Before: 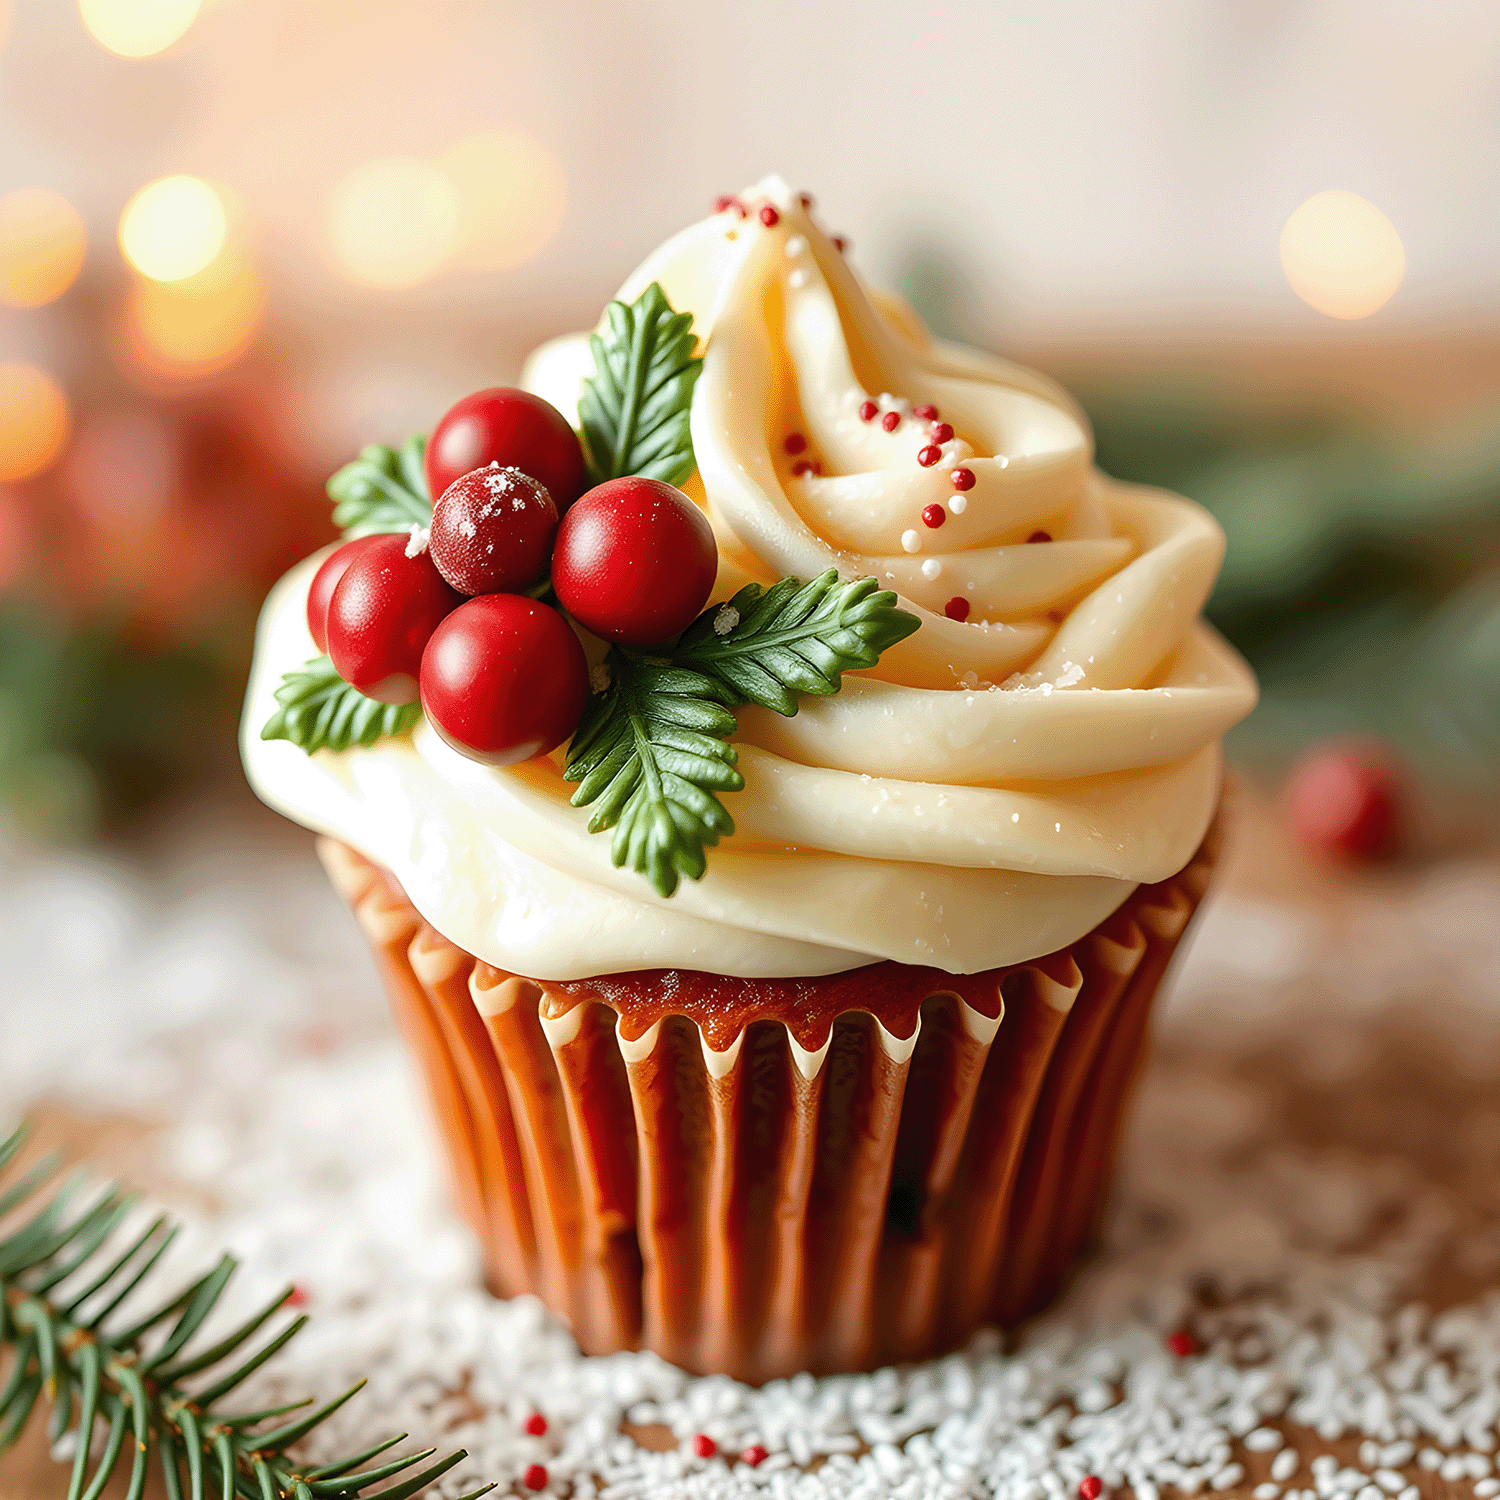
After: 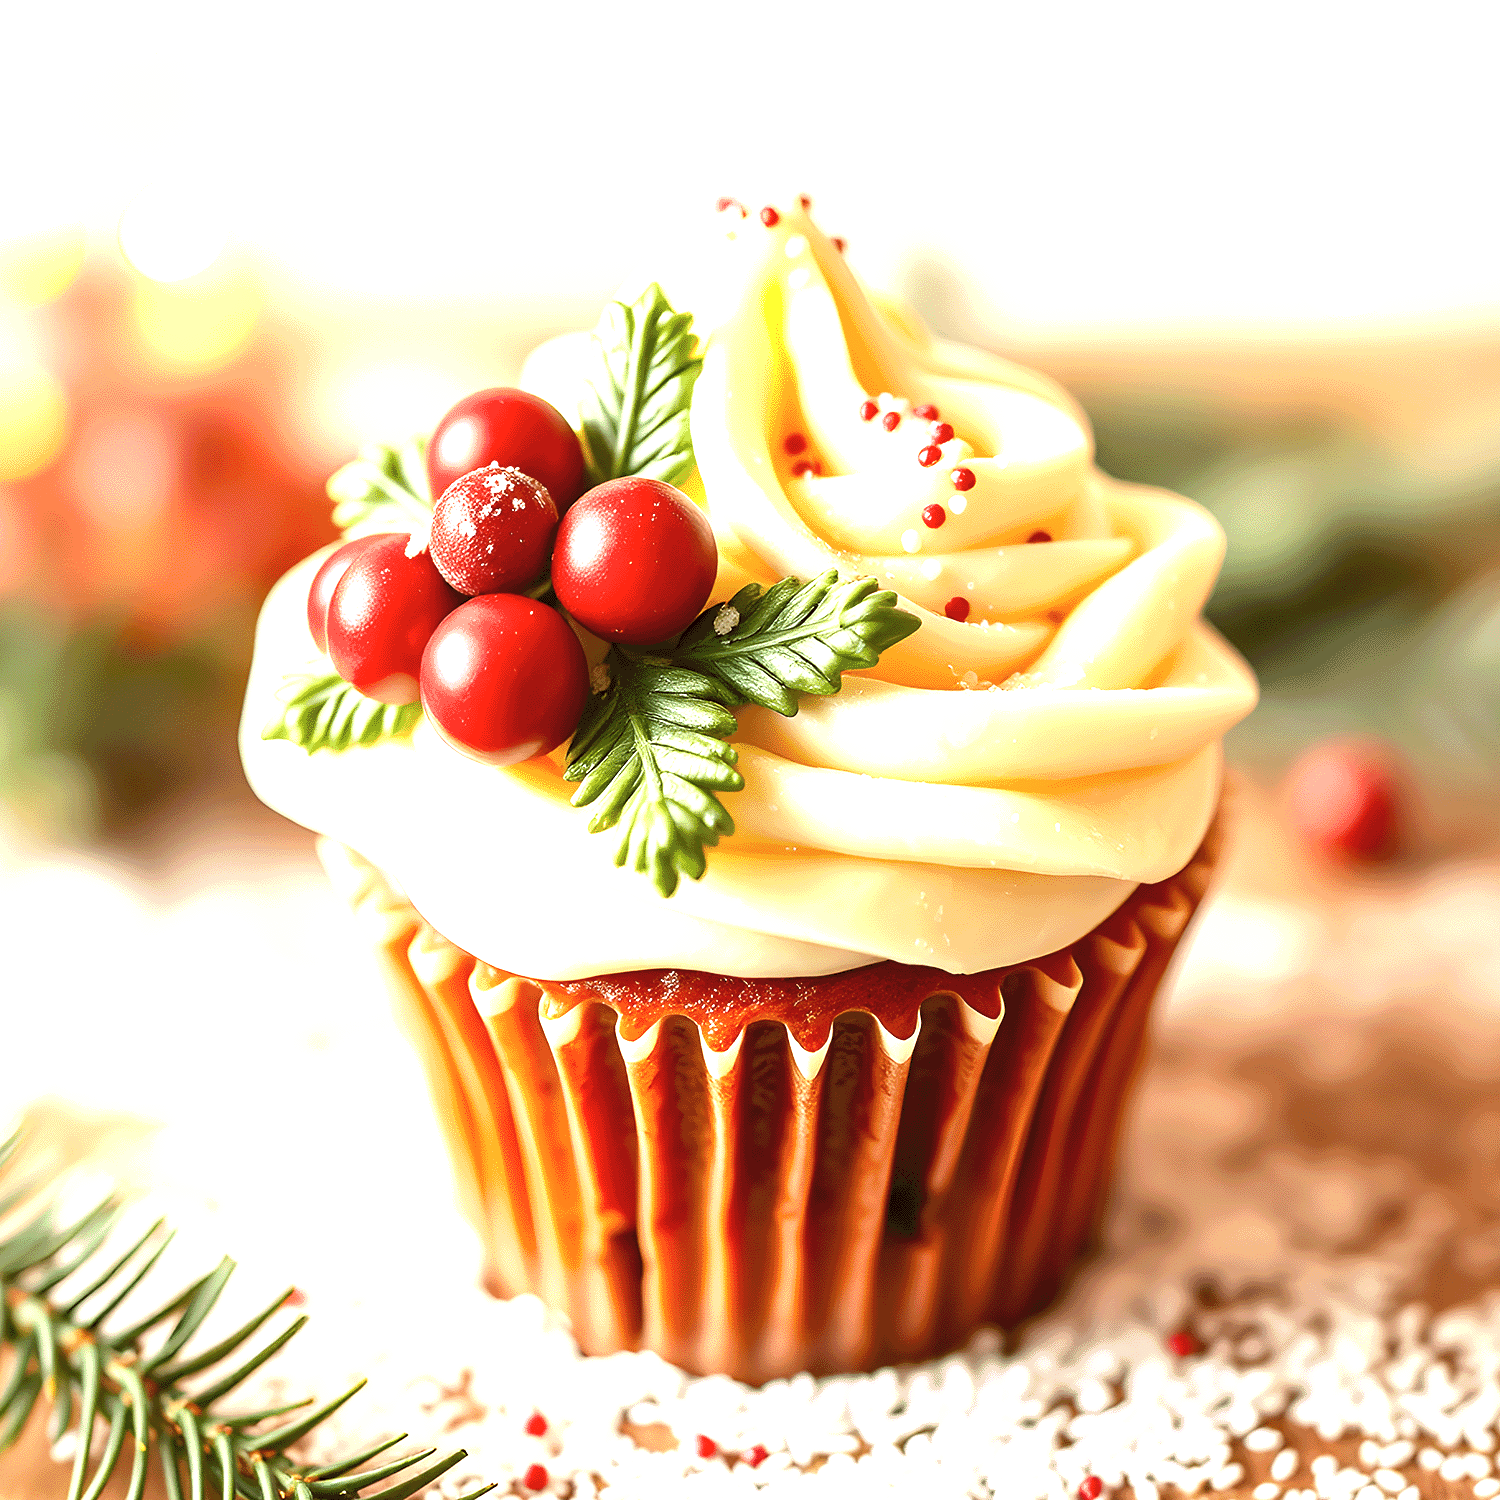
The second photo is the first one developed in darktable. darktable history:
exposure: black level correction 0, exposure 1.45 EV, compensate exposure bias true, compensate highlight preservation false
color correction: highlights a* 6.27, highlights b* 8.19, shadows a* 5.94, shadows b* 7.23, saturation 0.9
